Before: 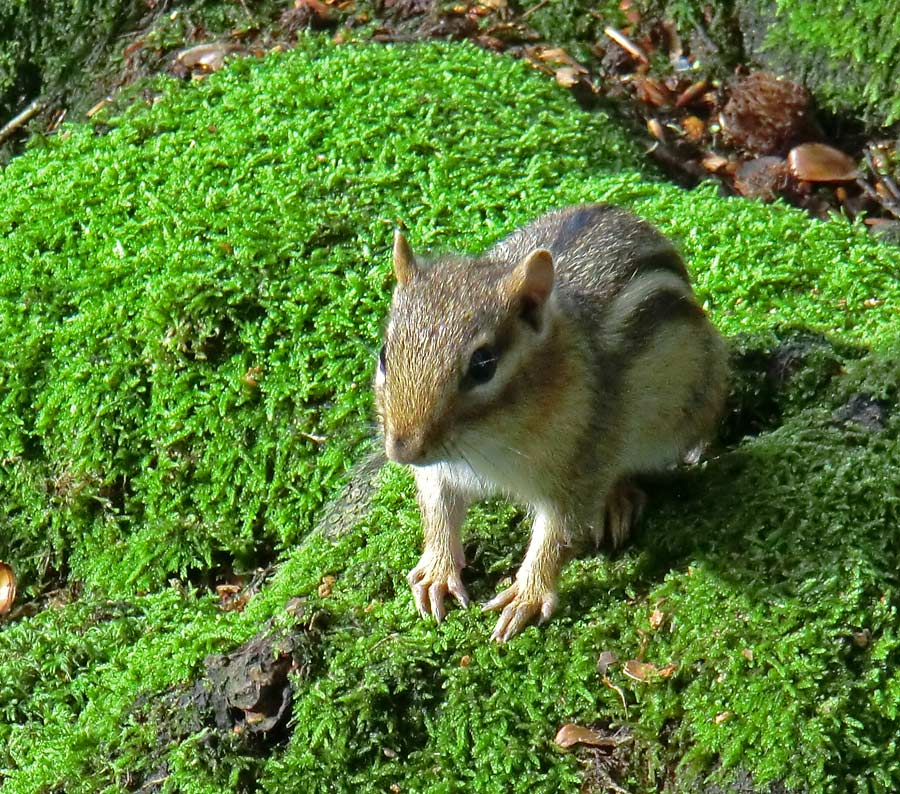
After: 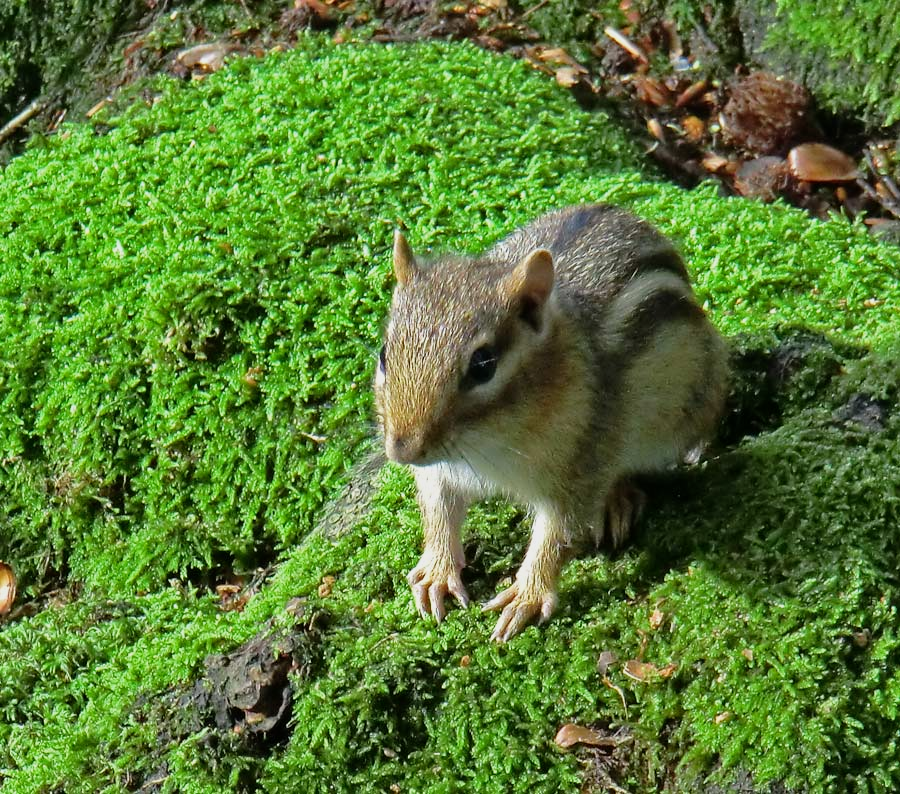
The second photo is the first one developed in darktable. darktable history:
tone equalizer: on, module defaults
filmic rgb: black relative exposure -11.35 EV, white relative exposure 3.22 EV, hardness 6.69
